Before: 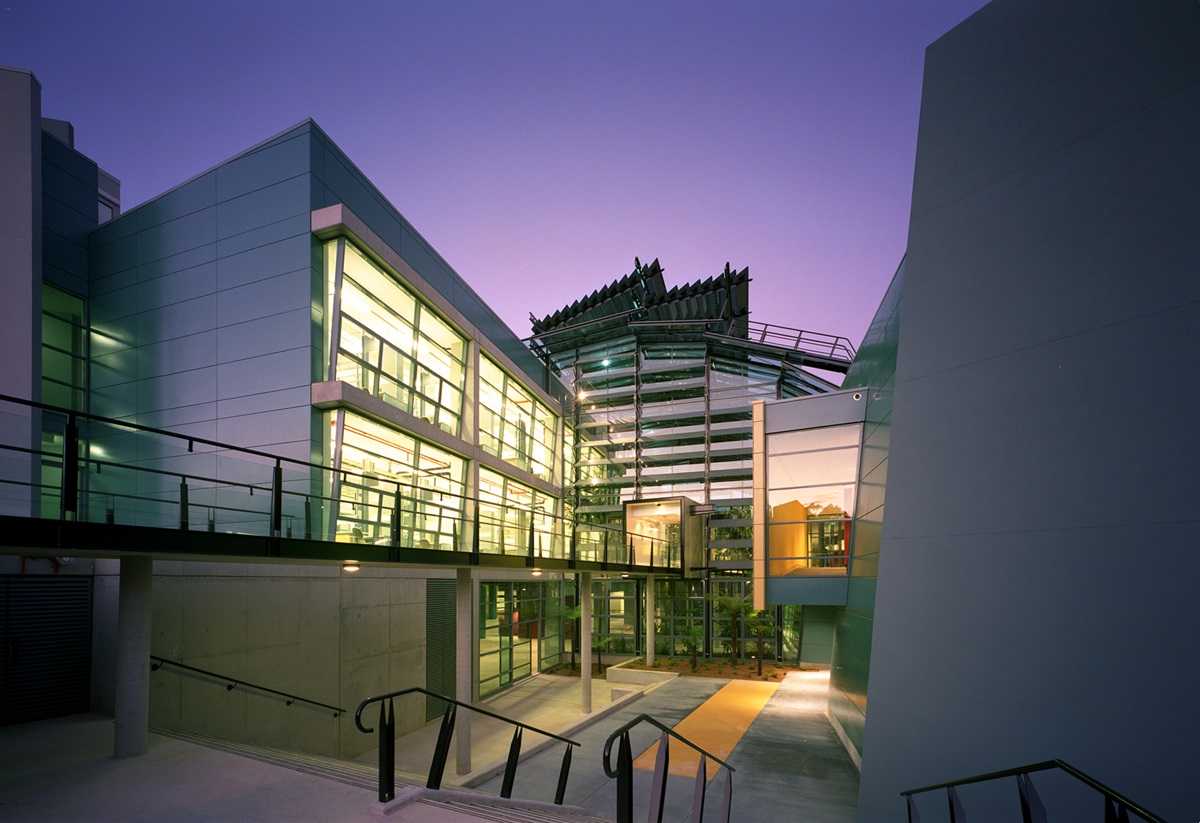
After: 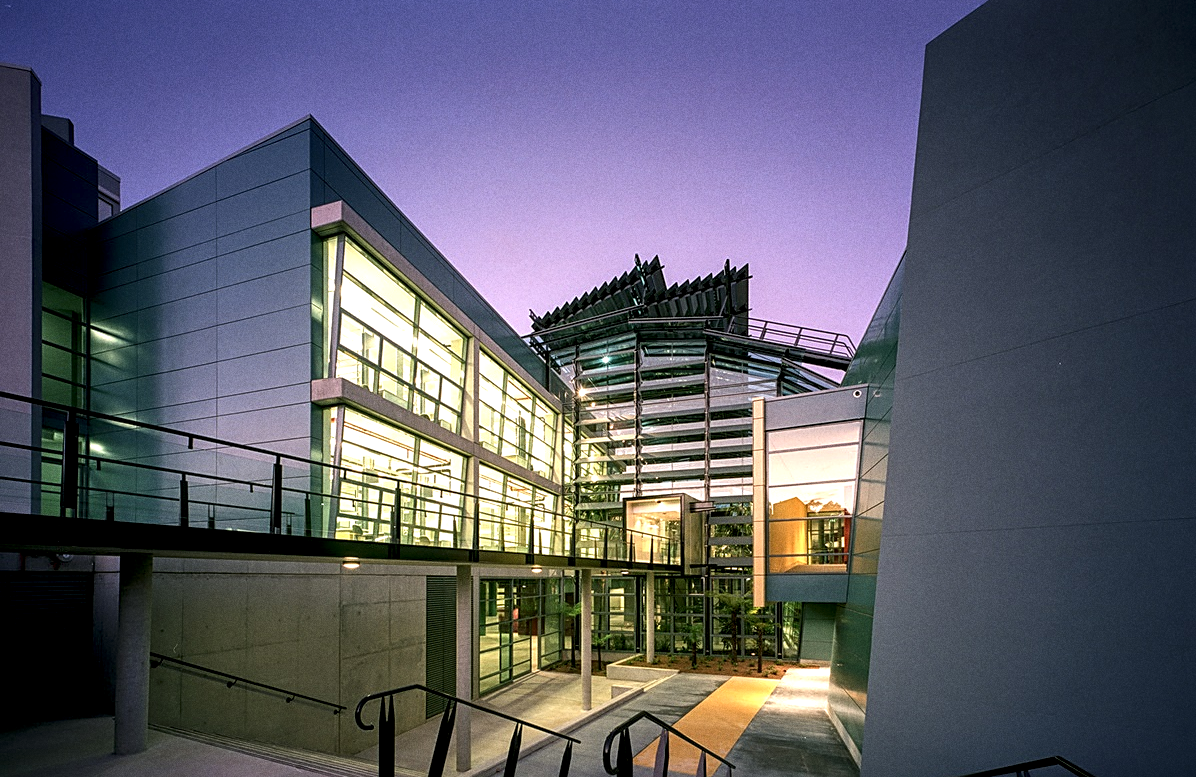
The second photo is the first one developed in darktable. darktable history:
sharpen: on, module defaults
local contrast: highlights 65%, shadows 54%, detail 169%, midtone range 0.514
grain: coarseness 0.09 ISO
crop: top 0.448%, right 0.264%, bottom 5.045%
